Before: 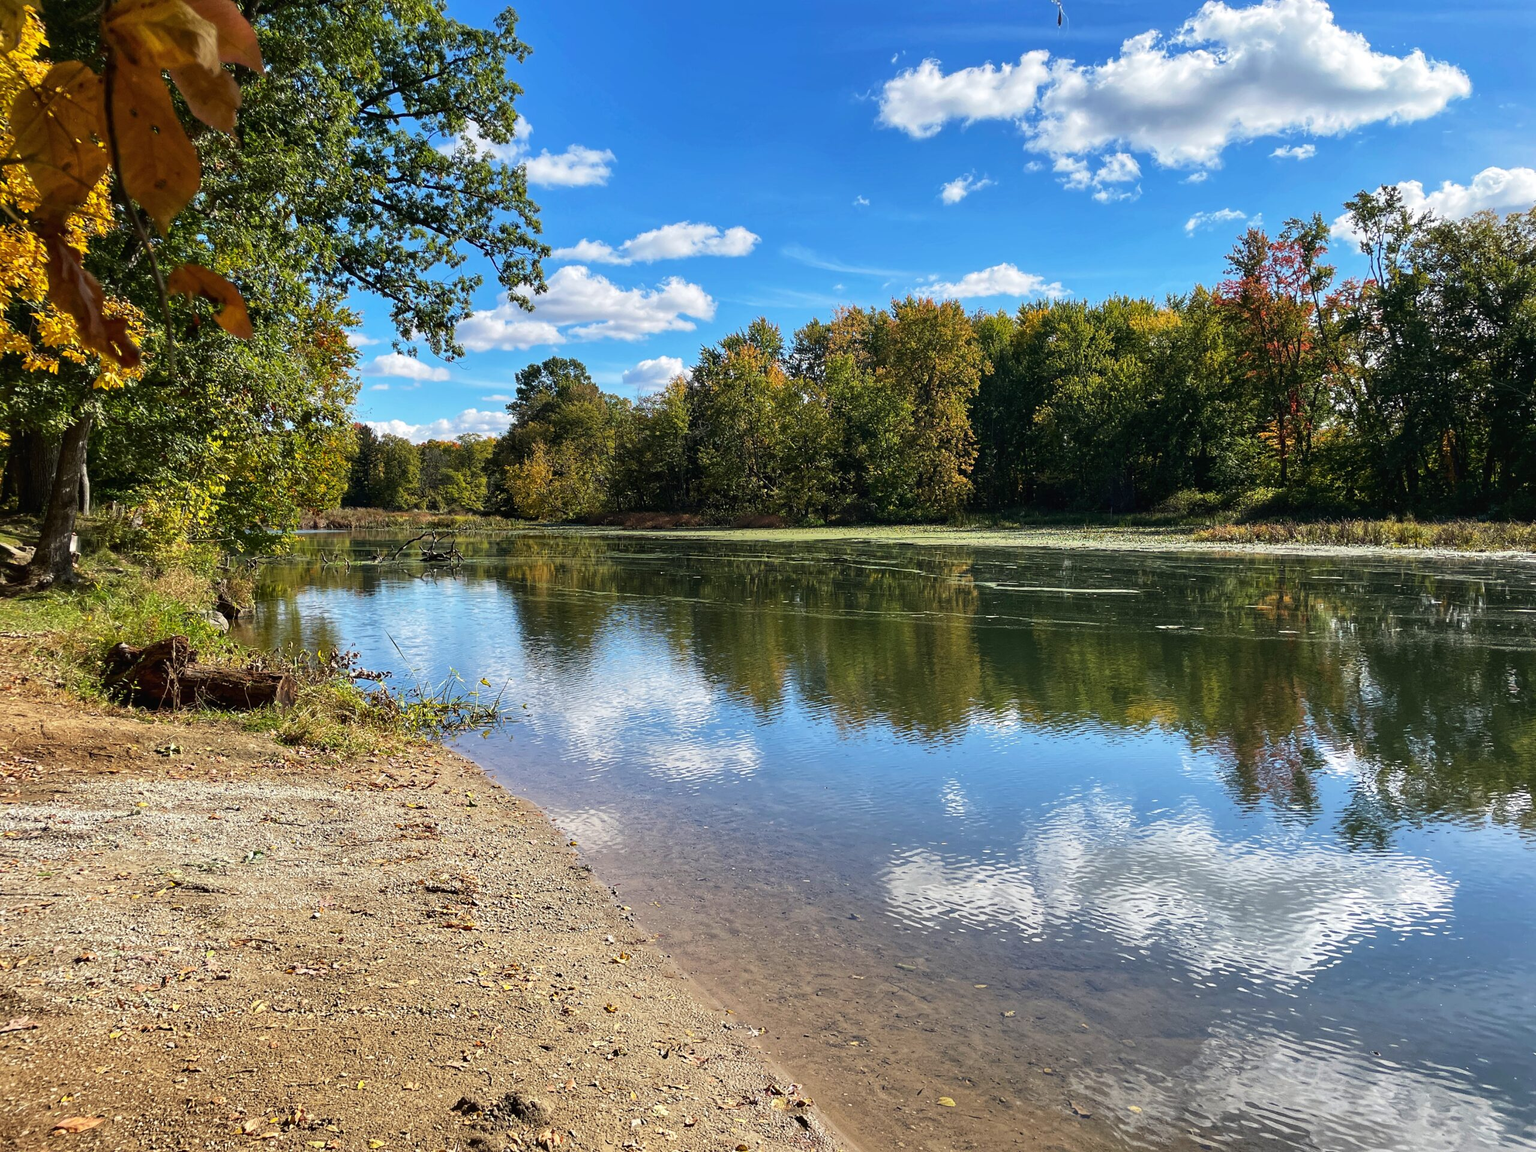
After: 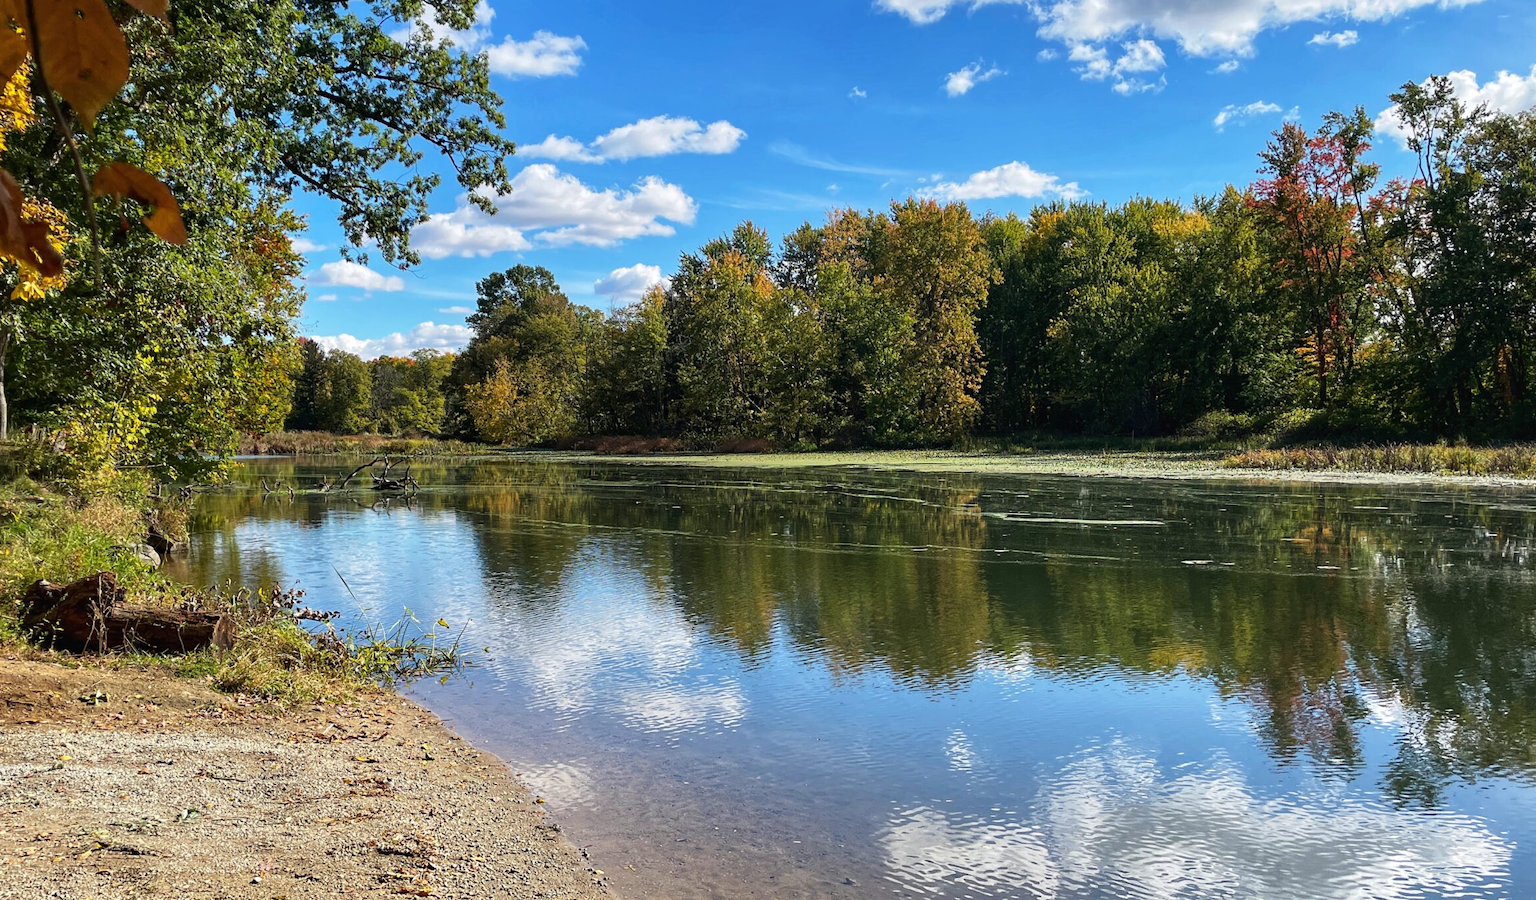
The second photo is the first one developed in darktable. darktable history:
crop: left 5.452%, top 10.19%, right 3.802%, bottom 18.828%
